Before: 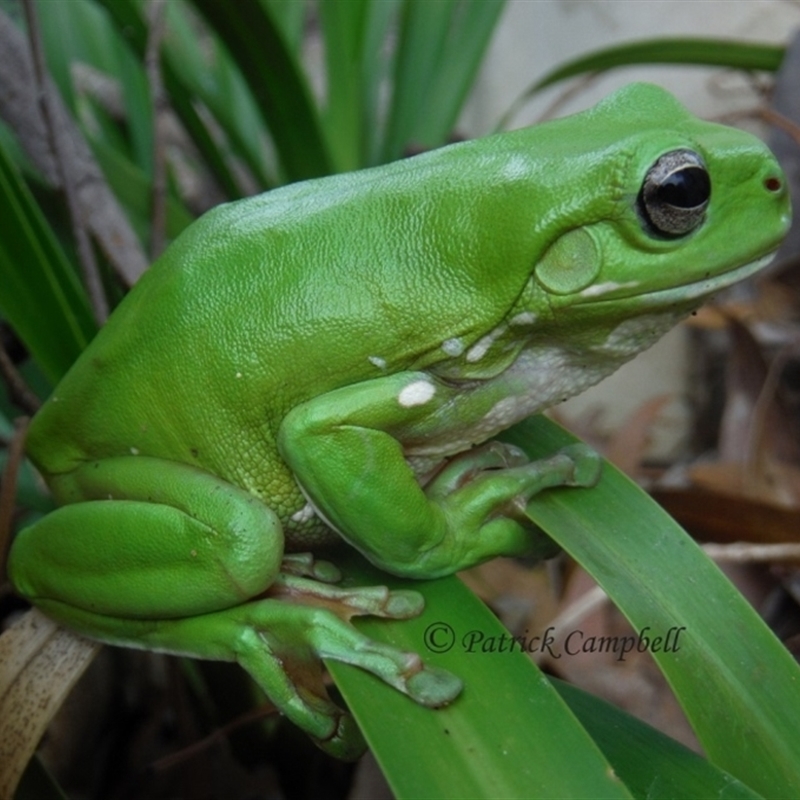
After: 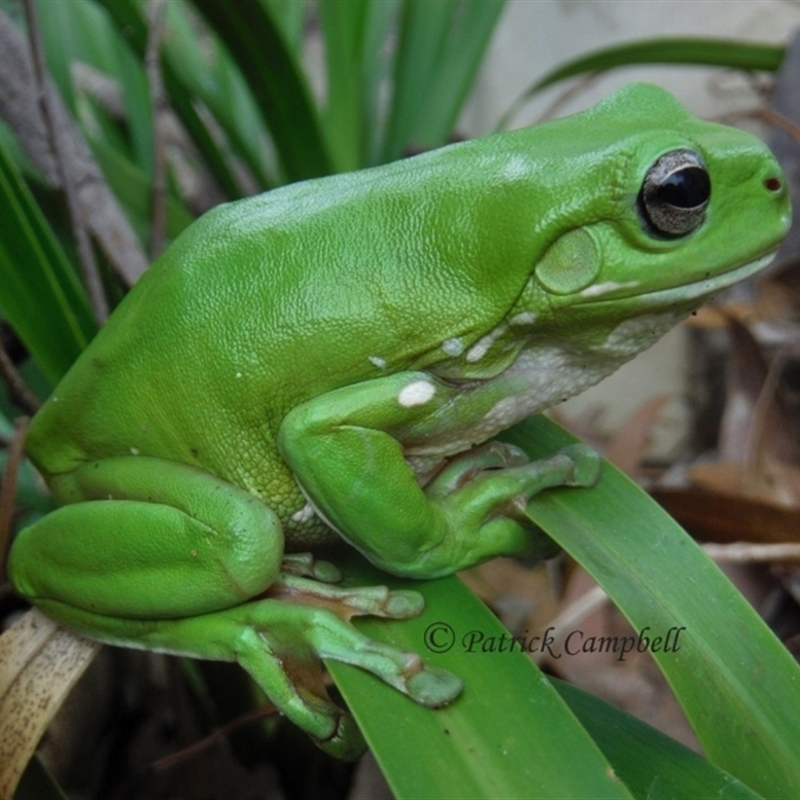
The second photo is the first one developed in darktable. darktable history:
shadows and highlights: white point adjustment 0.866, soften with gaussian
